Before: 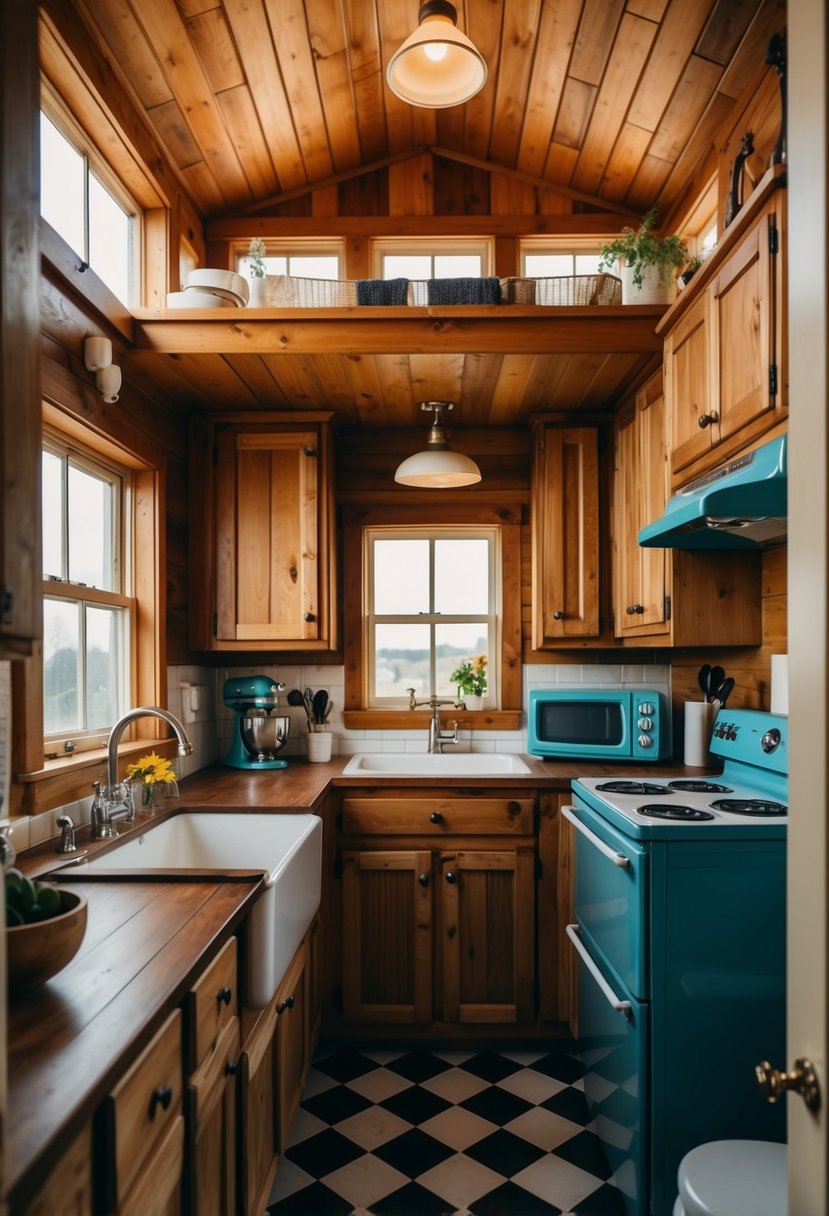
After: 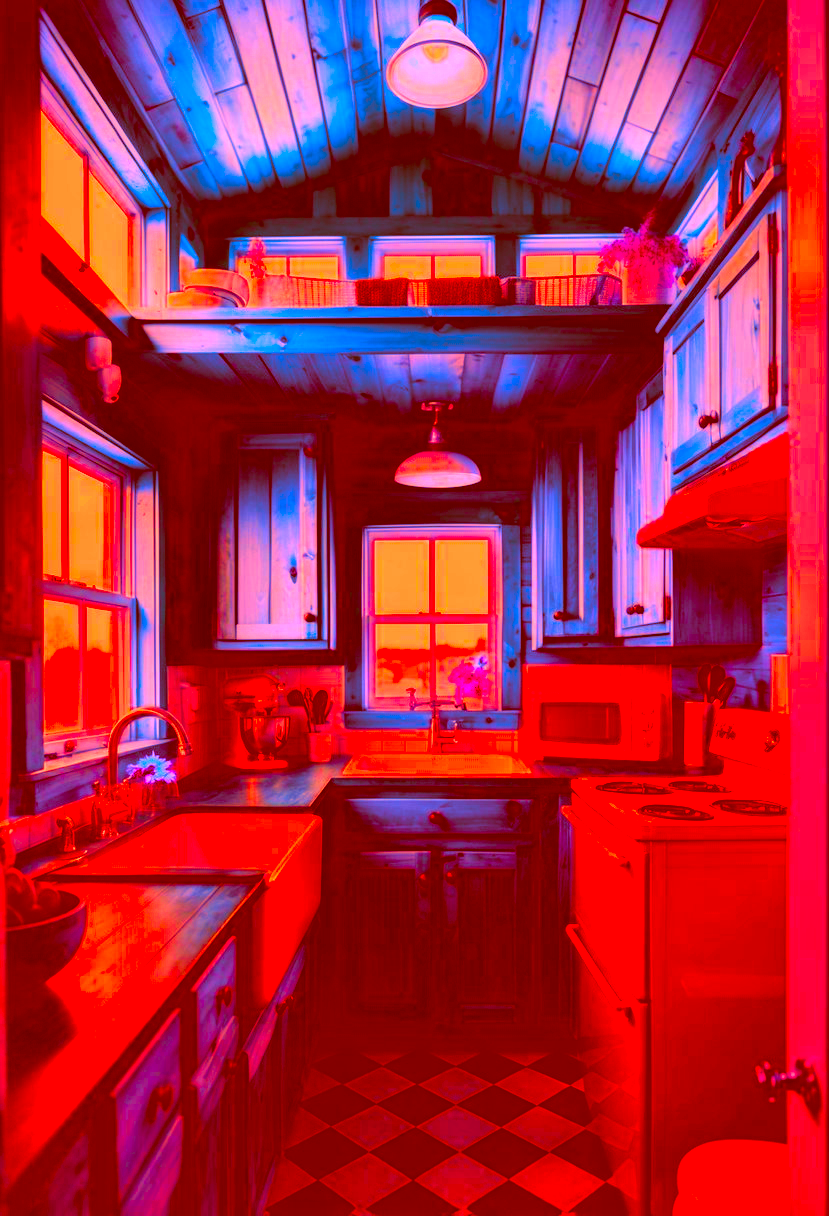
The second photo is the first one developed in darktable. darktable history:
color balance rgb: perceptual saturation grading › mid-tones 6.33%, perceptual saturation grading › shadows 72.44%, perceptual brilliance grading › highlights 11.59%, contrast 5.05%
color correction: highlights a* -39.68, highlights b* -40, shadows a* -40, shadows b* -40, saturation -3
